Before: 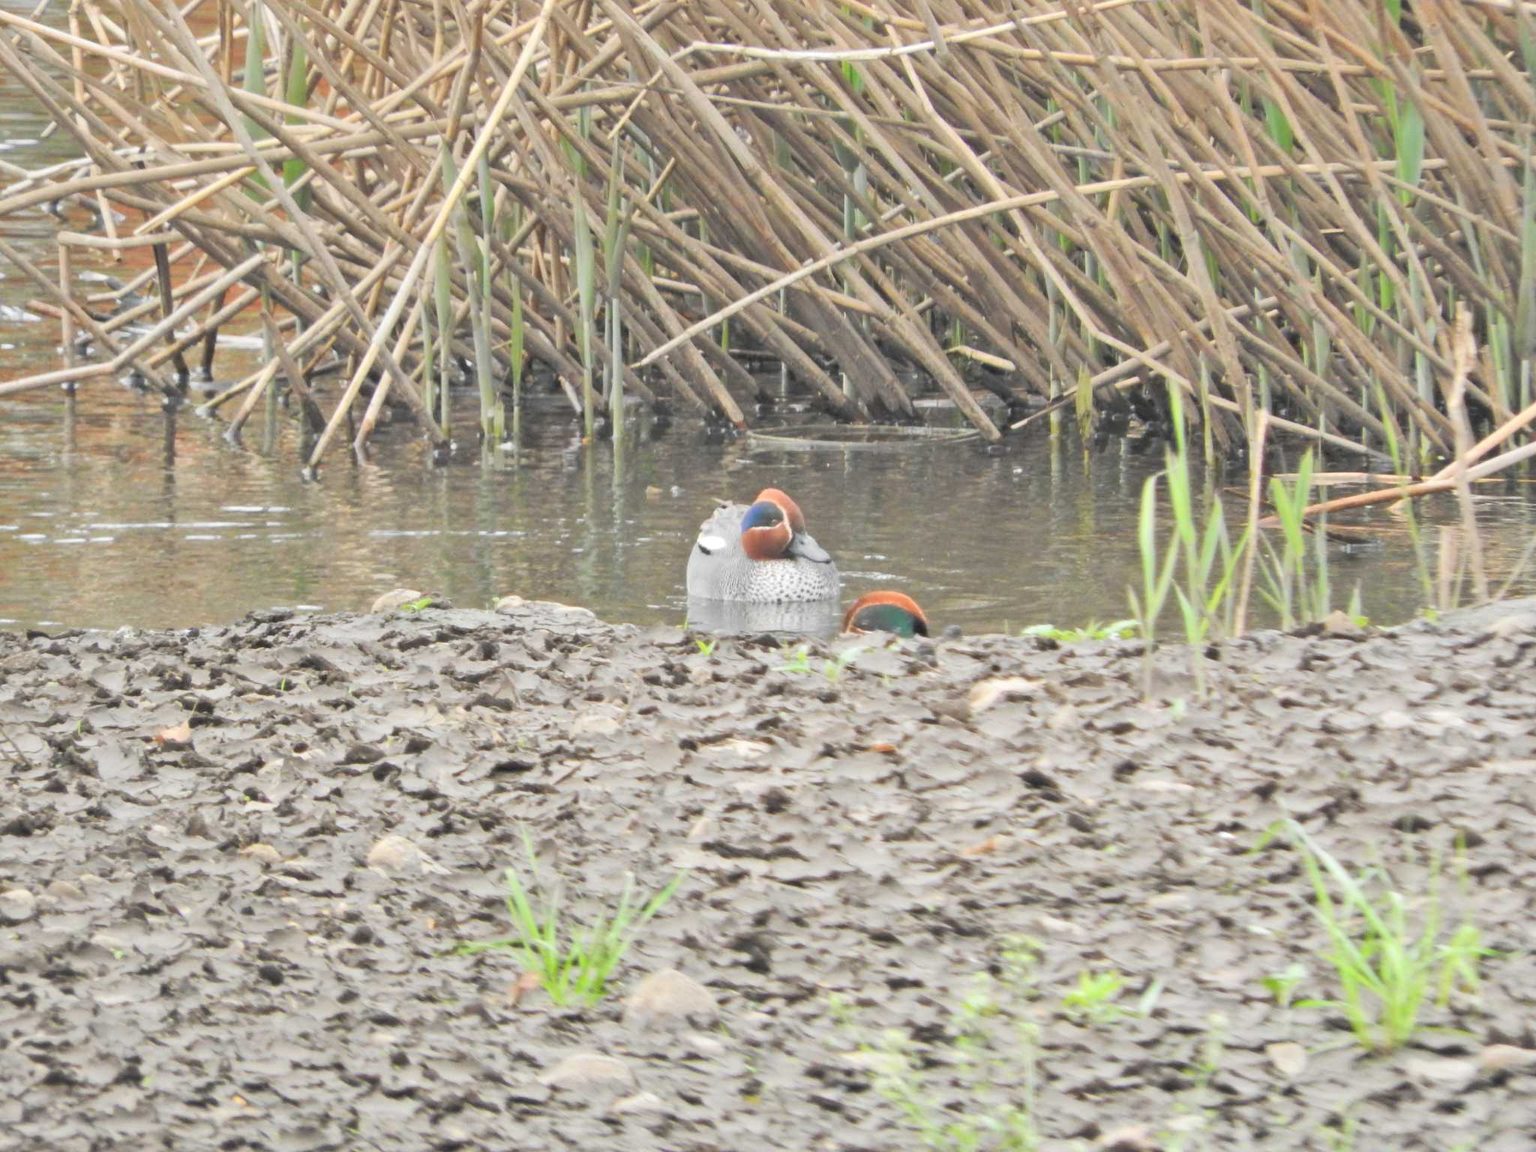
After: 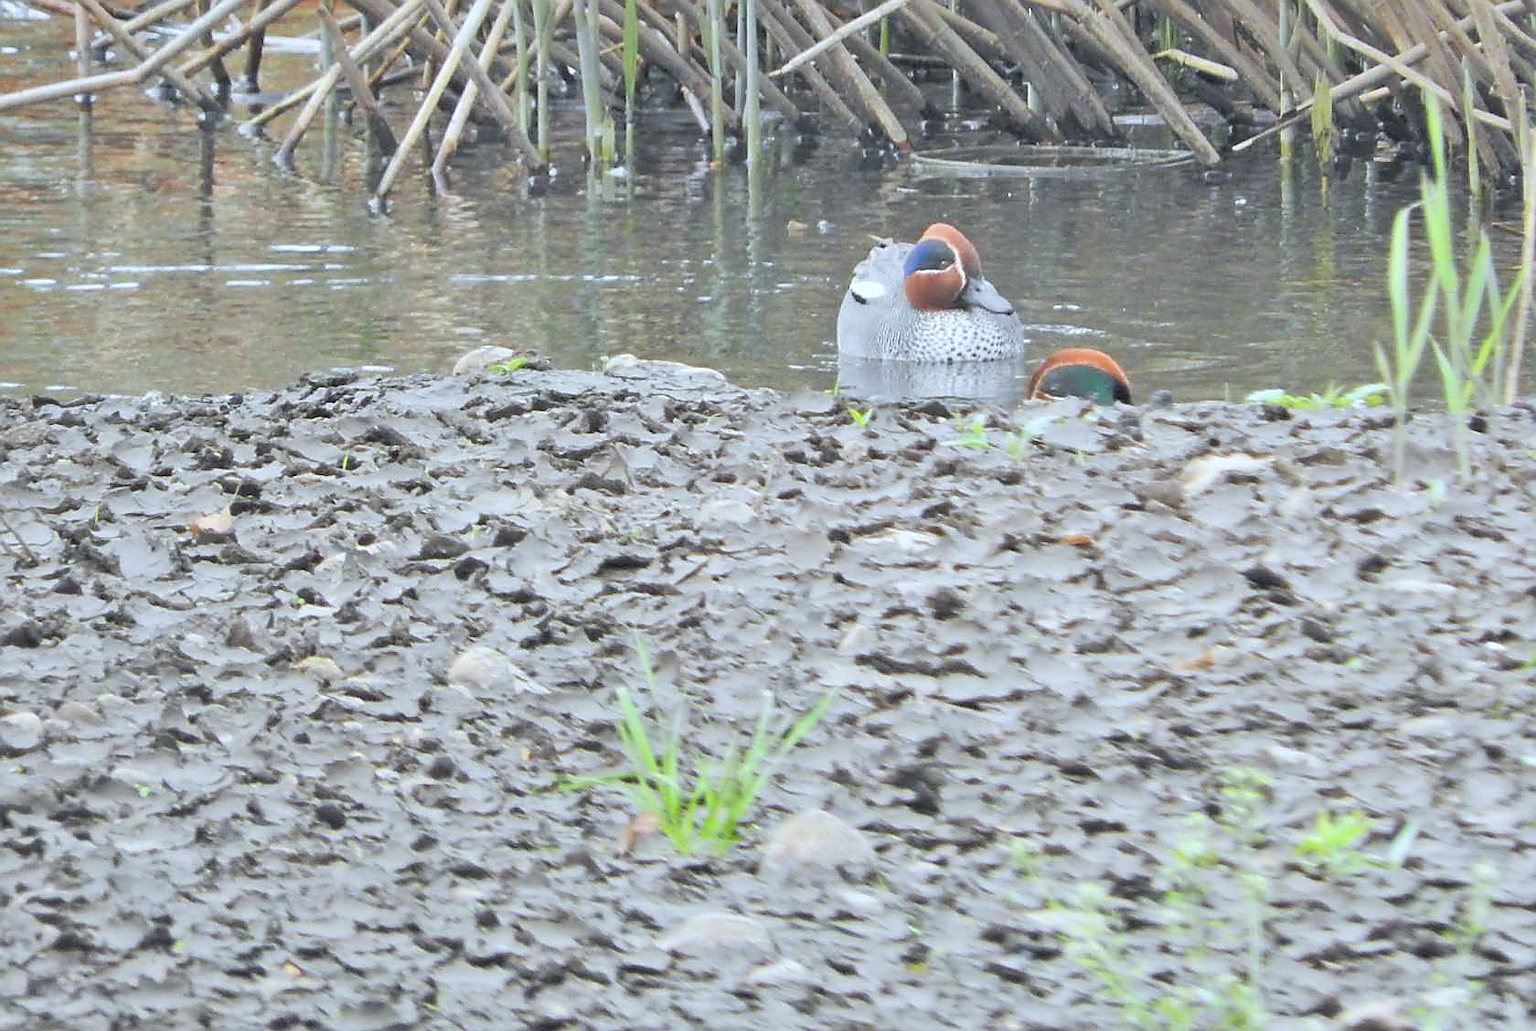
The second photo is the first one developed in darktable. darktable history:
crop: top 26.531%, right 17.959%
white balance: red 0.924, blue 1.095
sharpen: radius 1.4, amount 1.25, threshold 0.7
